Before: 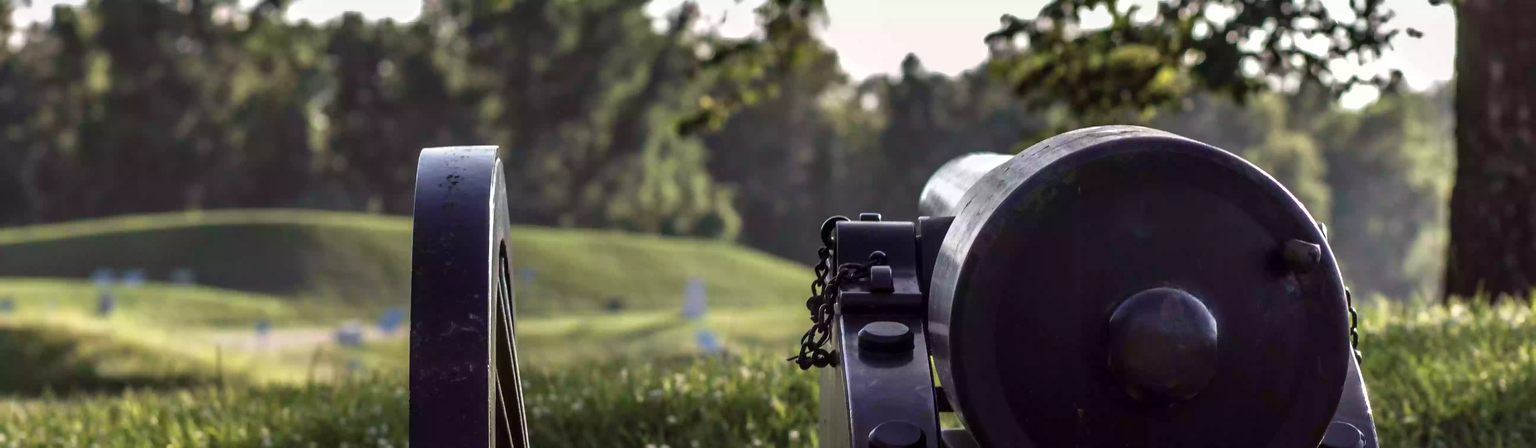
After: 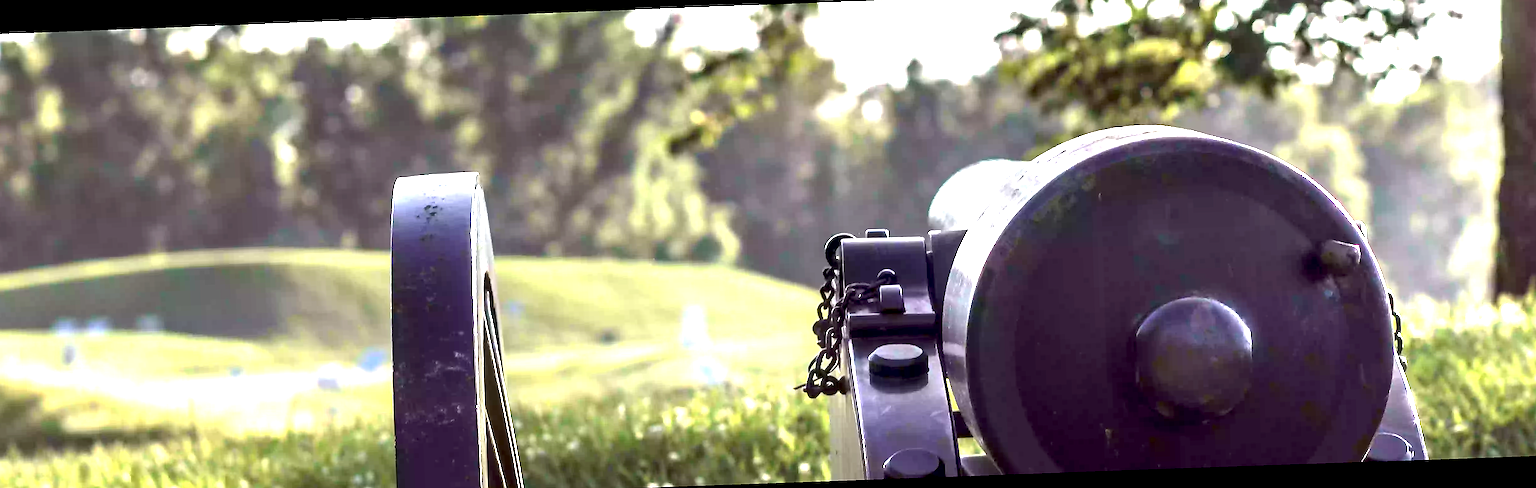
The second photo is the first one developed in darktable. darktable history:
exposure: black level correction 0.001, exposure 2 EV, compensate highlight preservation false
rotate and perspective: rotation -2.12°, lens shift (vertical) 0.009, lens shift (horizontal) -0.008, automatic cropping original format, crop left 0.036, crop right 0.964, crop top 0.05, crop bottom 0.959
sharpen: radius 1.4, amount 1.25, threshold 0.7
